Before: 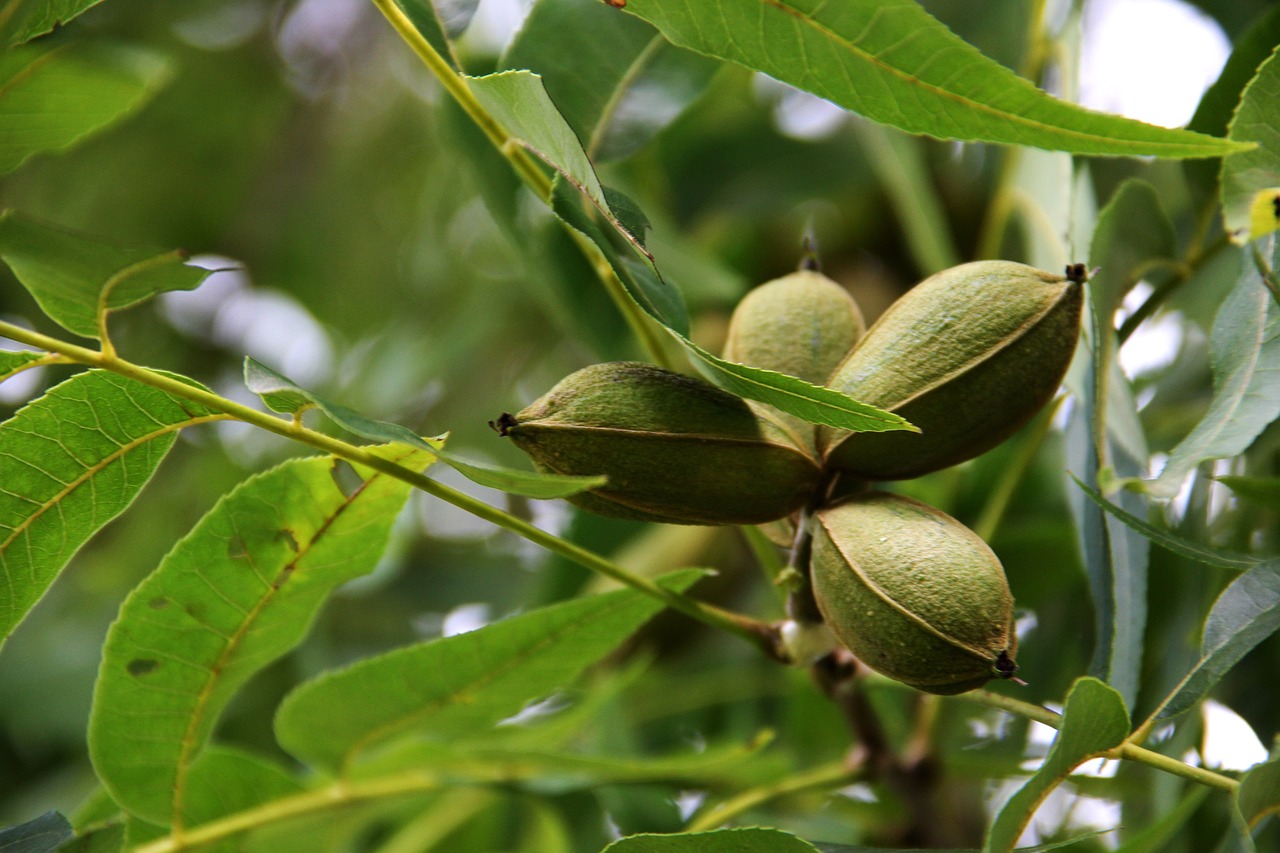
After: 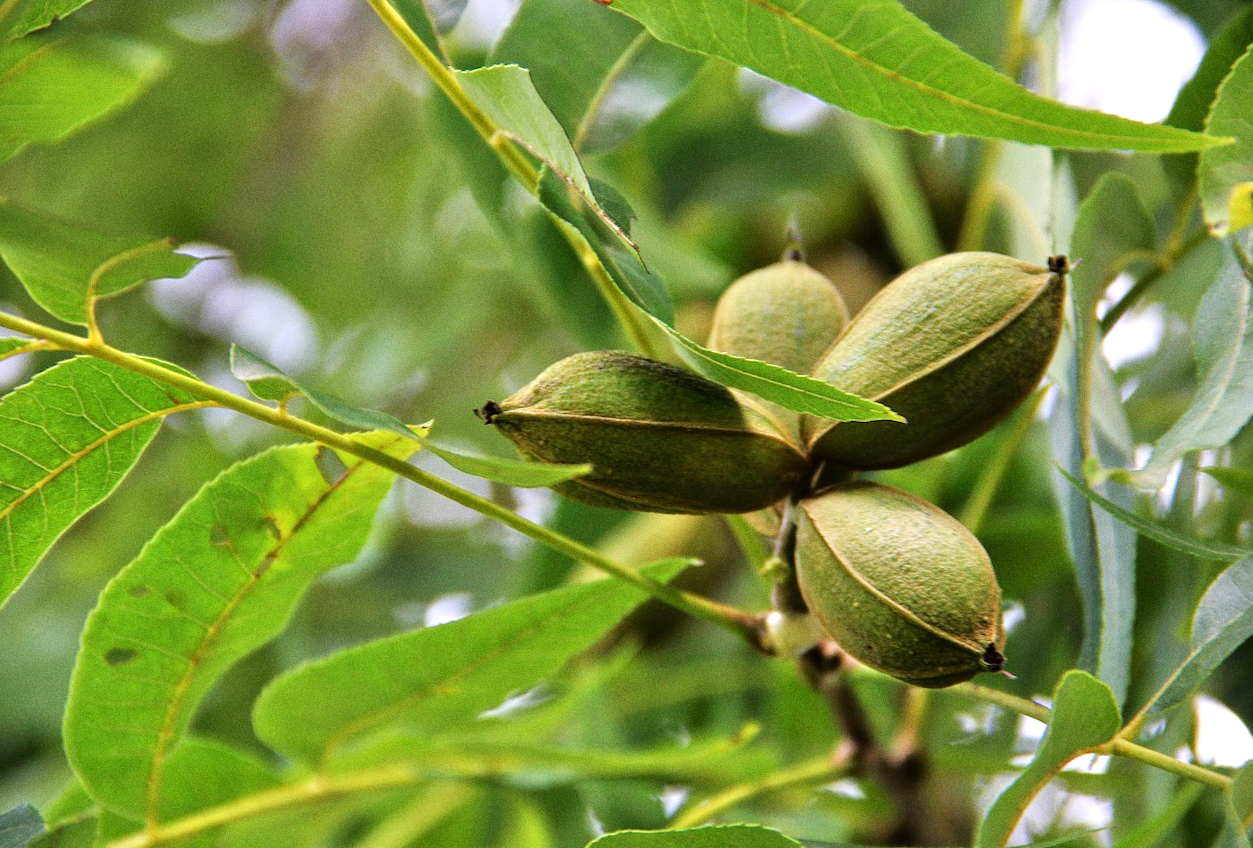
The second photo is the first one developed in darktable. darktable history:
rotate and perspective: rotation 0.226°, lens shift (vertical) -0.042, crop left 0.023, crop right 0.982, crop top 0.006, crop bottom 0.994
grain: coarseness 0.47 ISO
tone equalizer: -7 EV 0.15 EV, -6 EV 0.6 EV, -5 EV 1.15 EV, -4 EV 1.33 EV, -3 EV 1.15 EV, -2 EV 0.6 EV, -1 EV 0.15 EV, mask exposure compensation -0.5 EV
